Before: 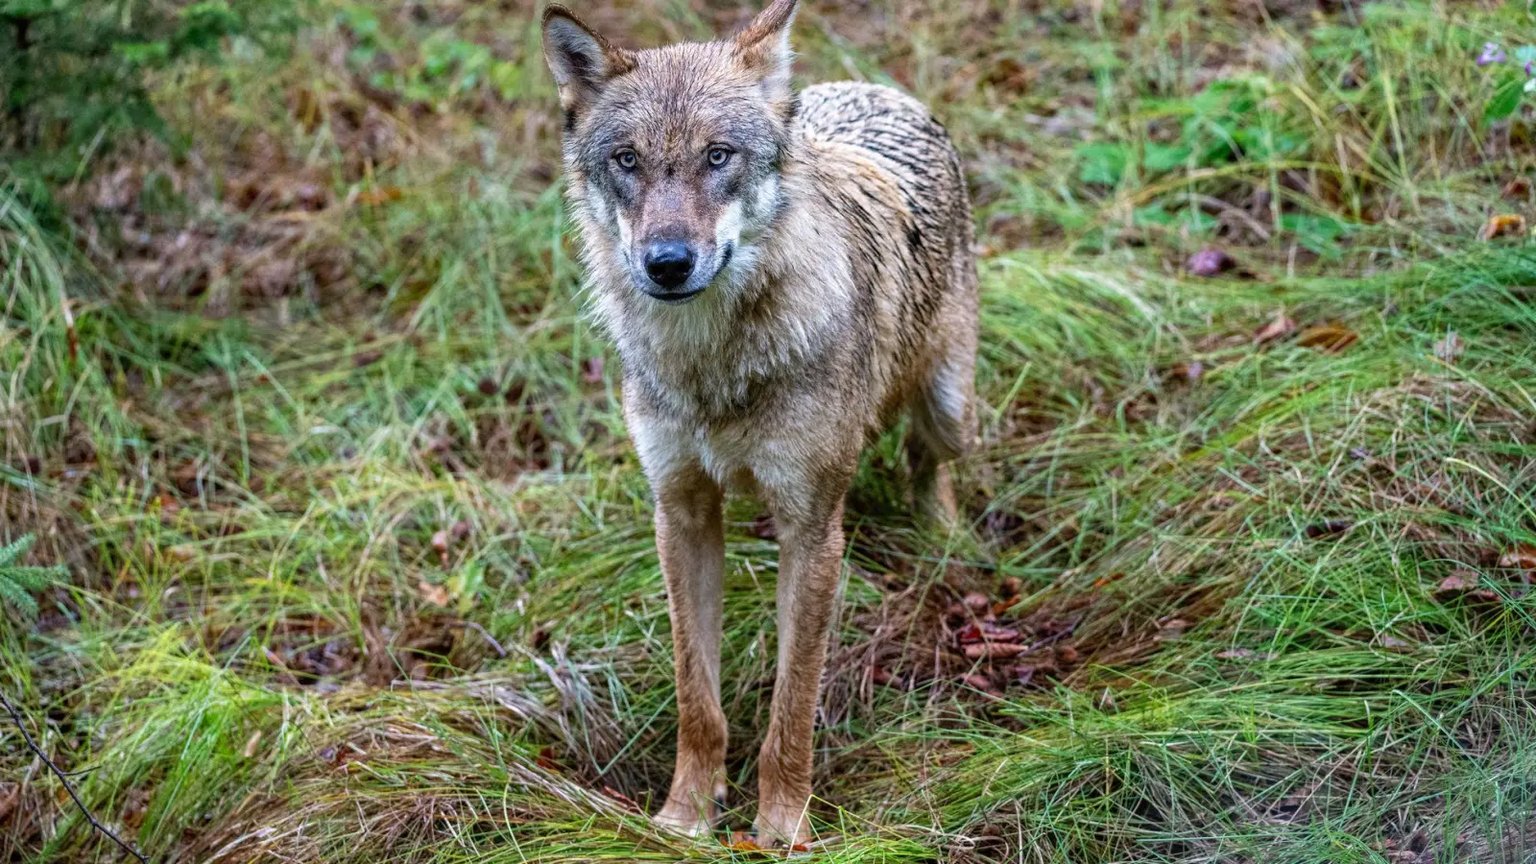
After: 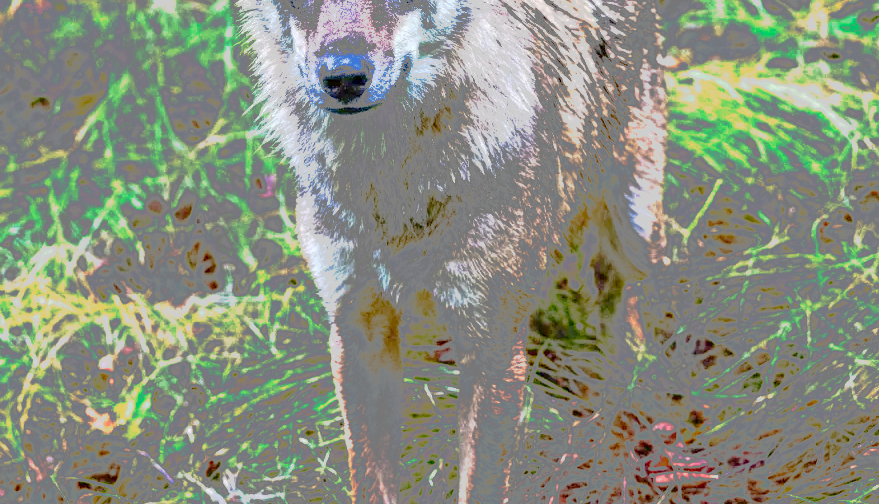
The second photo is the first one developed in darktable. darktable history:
crop and rotate: left 22.057%, top 22.089%, right 22.991%, bottom 21.887%
tone curve: curves: ch0 [(0, 0) (0.003, 0.011) (0.011, 0.043) (0.025, 0.133) (0.044, 0.226) (0.069, 0.303) (0.1, 0.371) (0.136, 0.429) (0.177, 0.482) (0.224, 0.516) (0.277, 0.539) (0.335, 0.535) (0.399, 0.517) (0.468, 0.498) (0.543, 0.523) (0.623, 0.655) (0.709, 0.83) (0.801, 0.827) (0.898, 0.89) (1, 1)], preserve colors none
